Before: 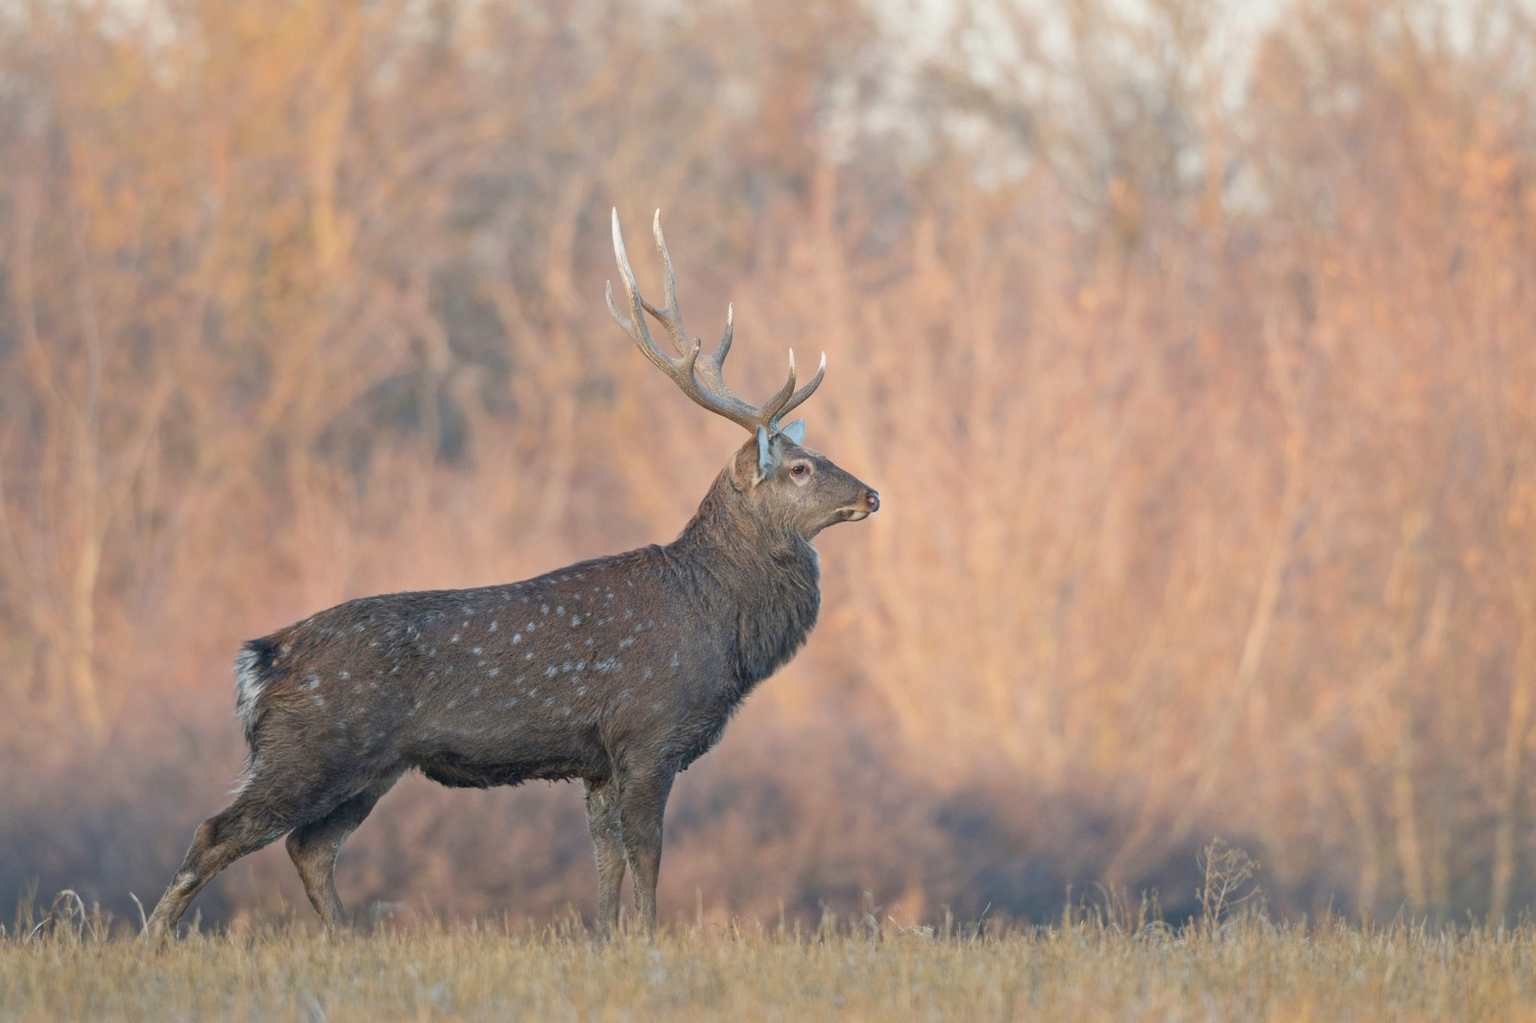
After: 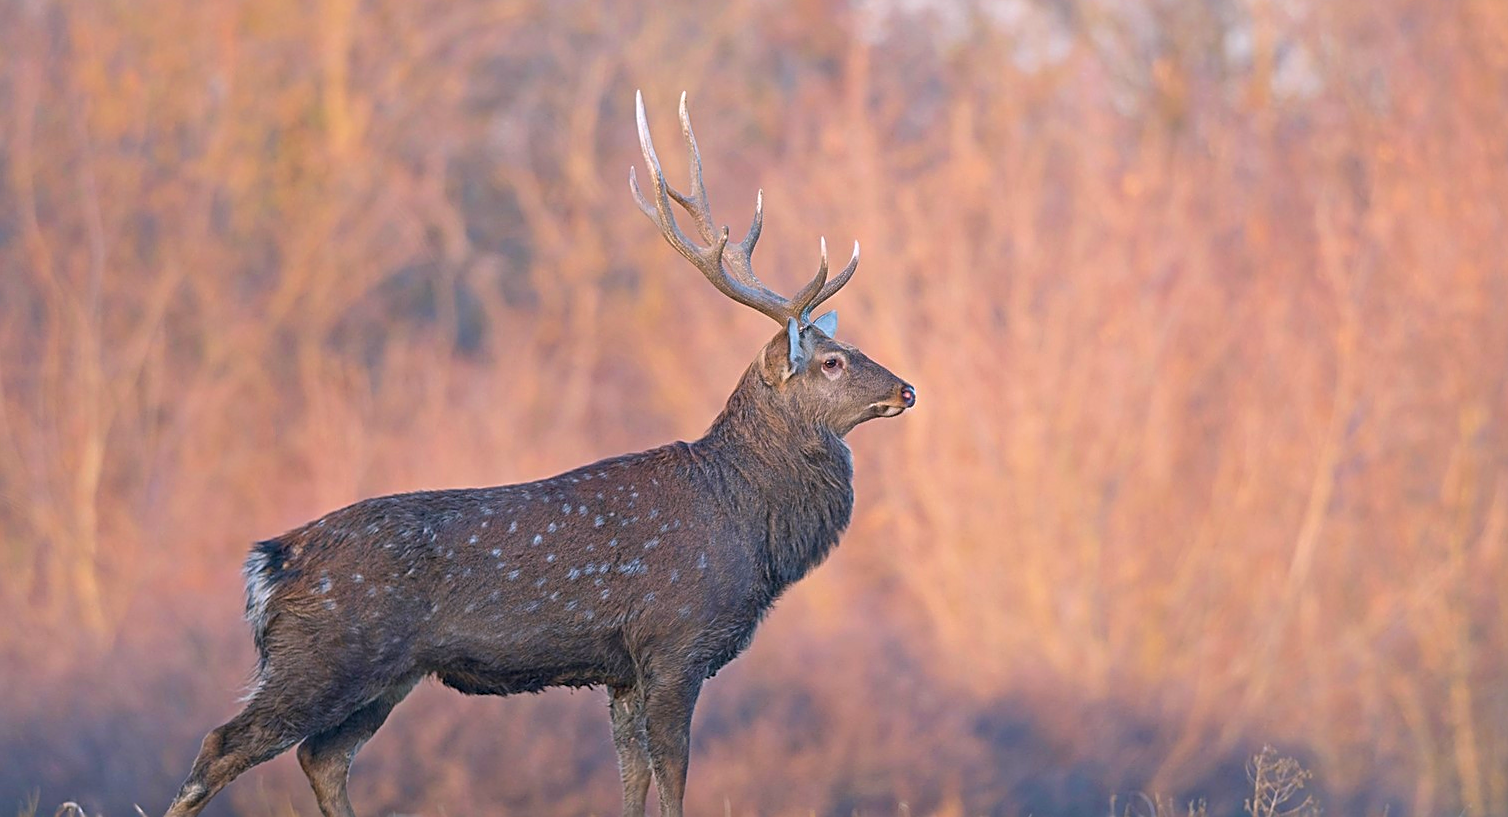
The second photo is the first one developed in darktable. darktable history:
color calibration: illuminant as shot in camera, x 0.358, y 0.373, temperature 4628.91 K
crop and rotate: angle 0.058°, top 11.835%, right 5.547%, bottom 11.327%
color correction: highlights a* 3.23, highlights b* 1.74, saturation 1.19
velvia: on, module defaults
sharpen: amount 0.893
